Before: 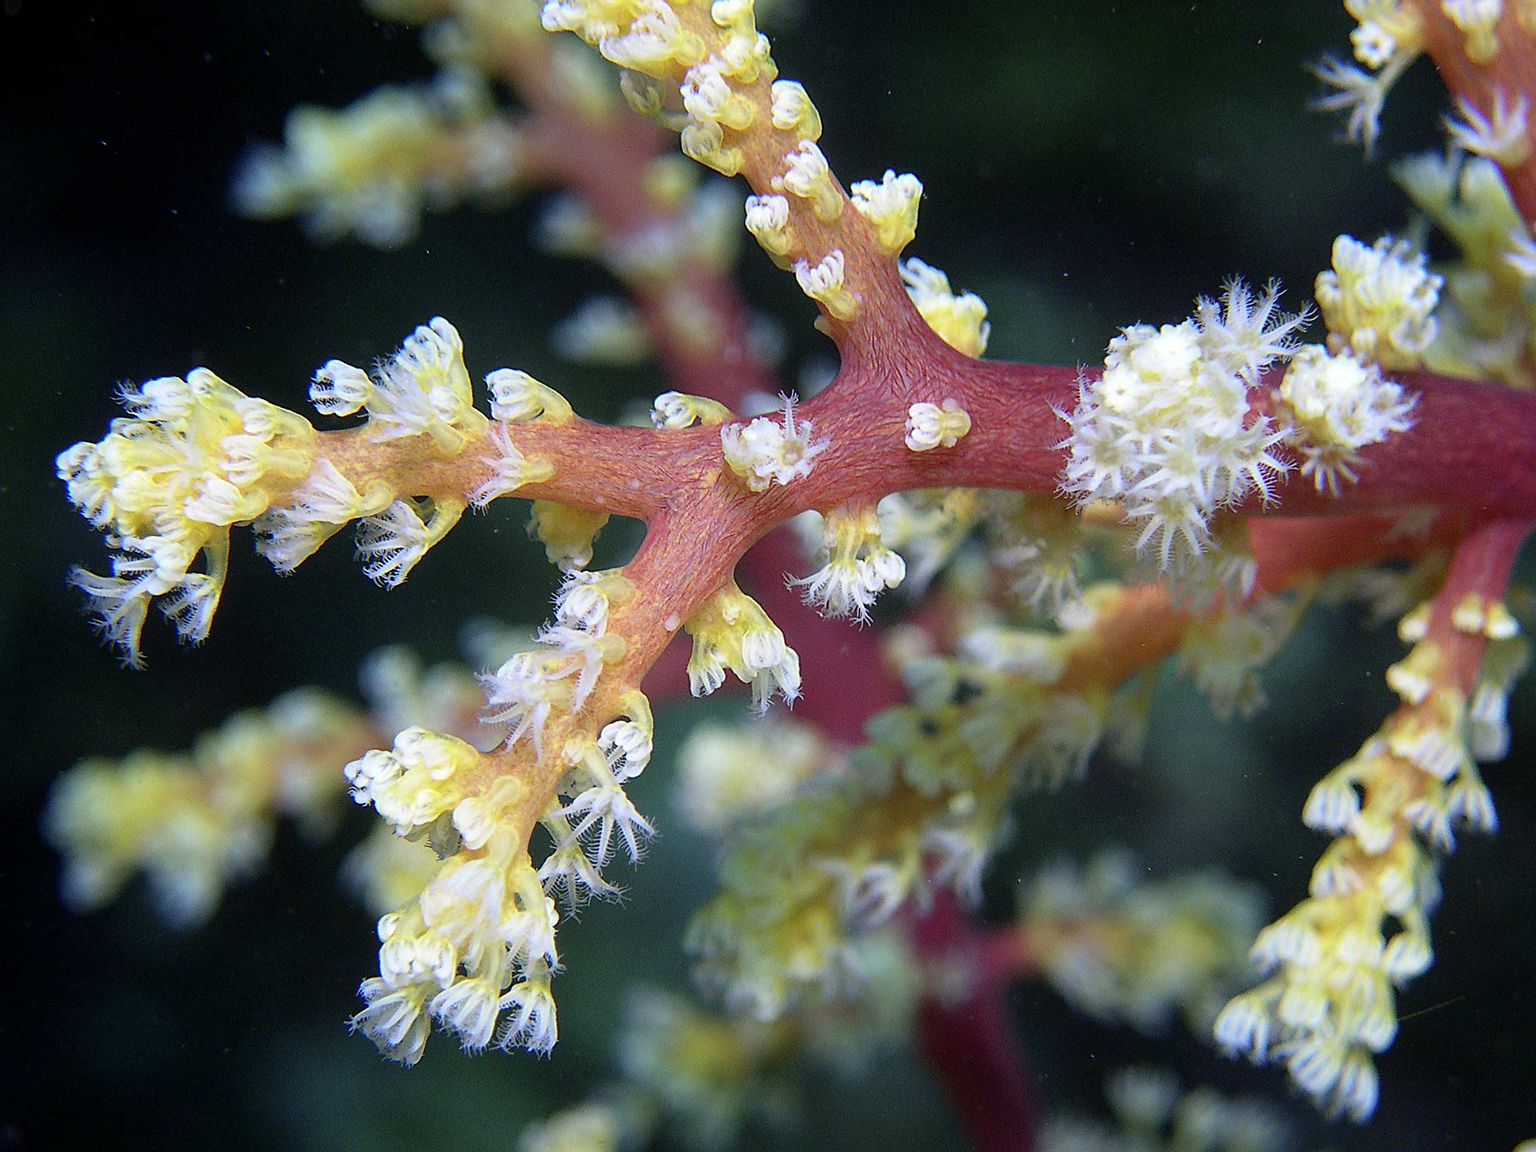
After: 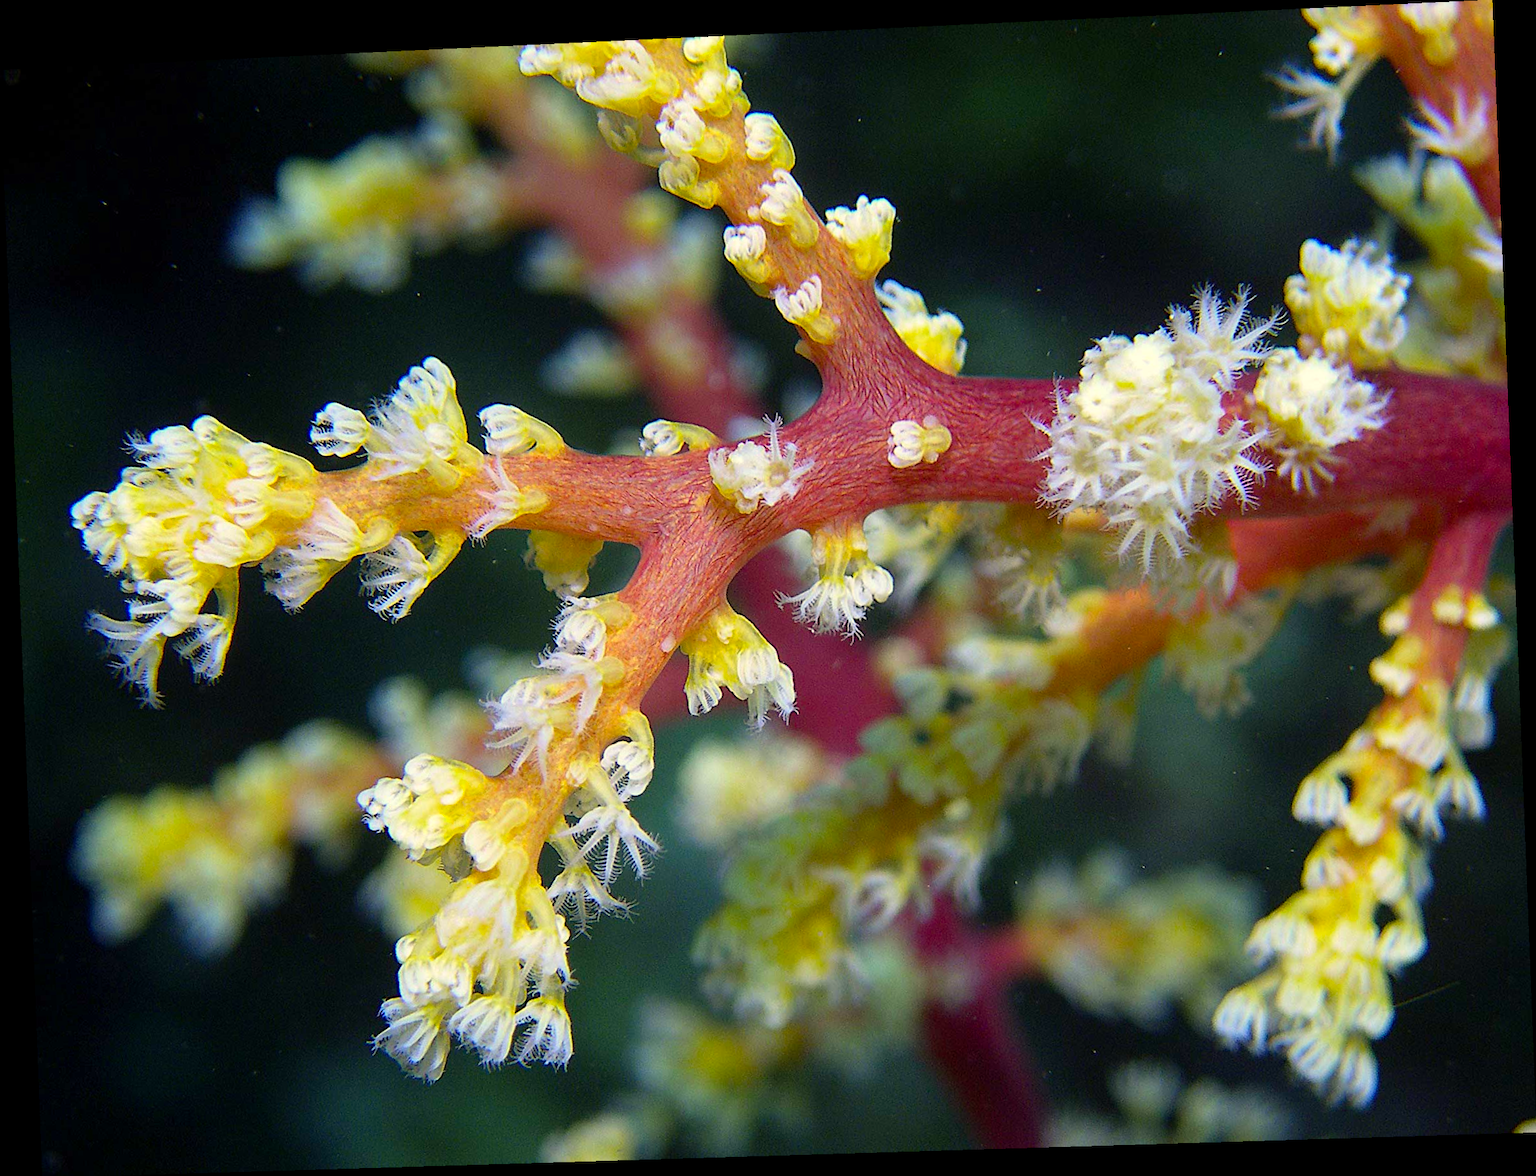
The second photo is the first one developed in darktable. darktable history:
white balance: red 1.029, blue 0.92
rotate and perspective: rotation -2.22°, lens shift (horizontal) -0.022, automatic cropping off
color balance rgb: perceptual saturation grading › global saturation 30%, global vibrance 20%
